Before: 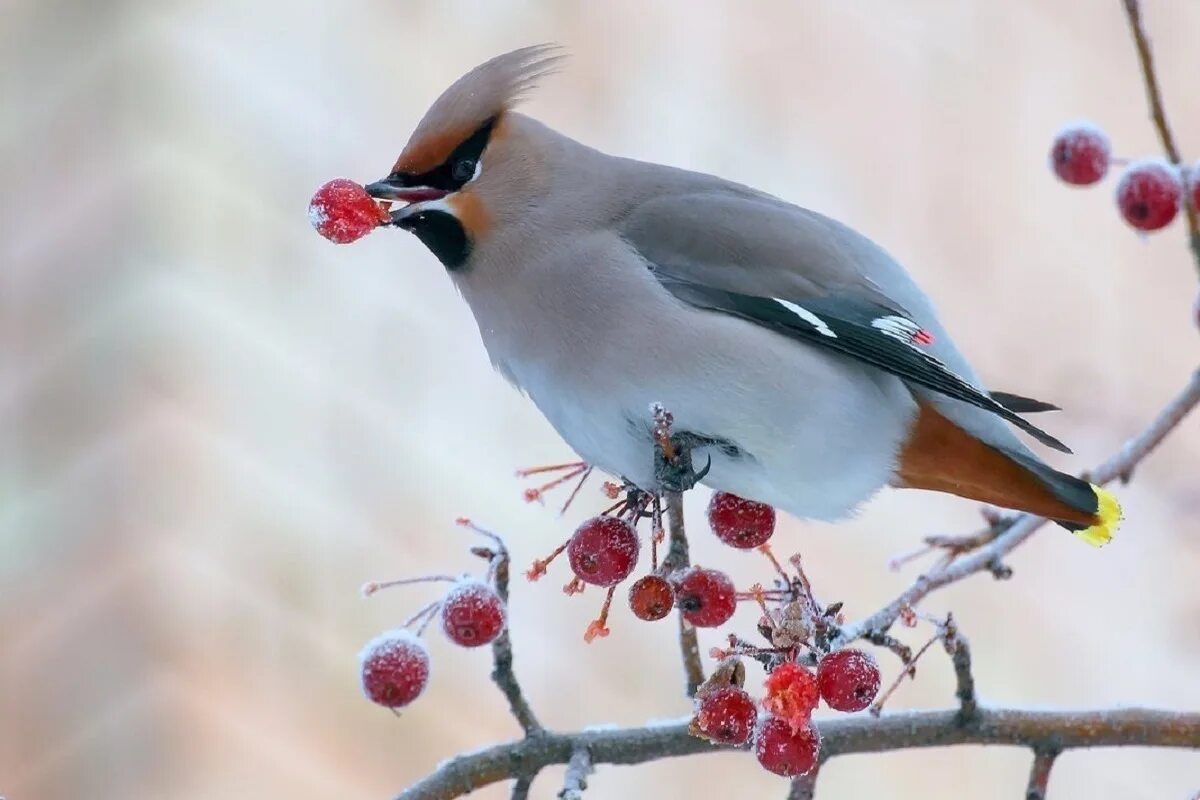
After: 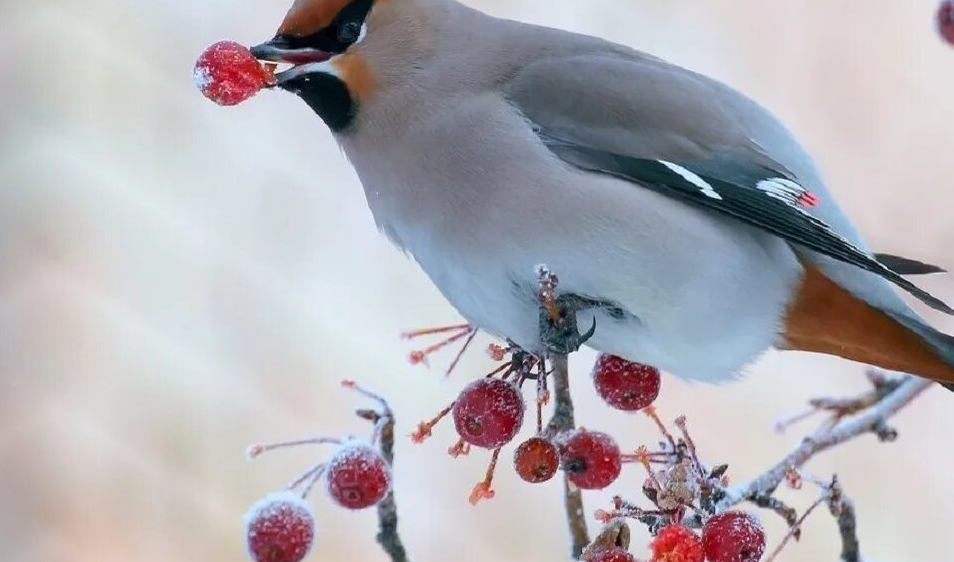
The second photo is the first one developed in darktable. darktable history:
crop: left 9.643%, top 17.293%, right 10.801%, bottom 12.357%
